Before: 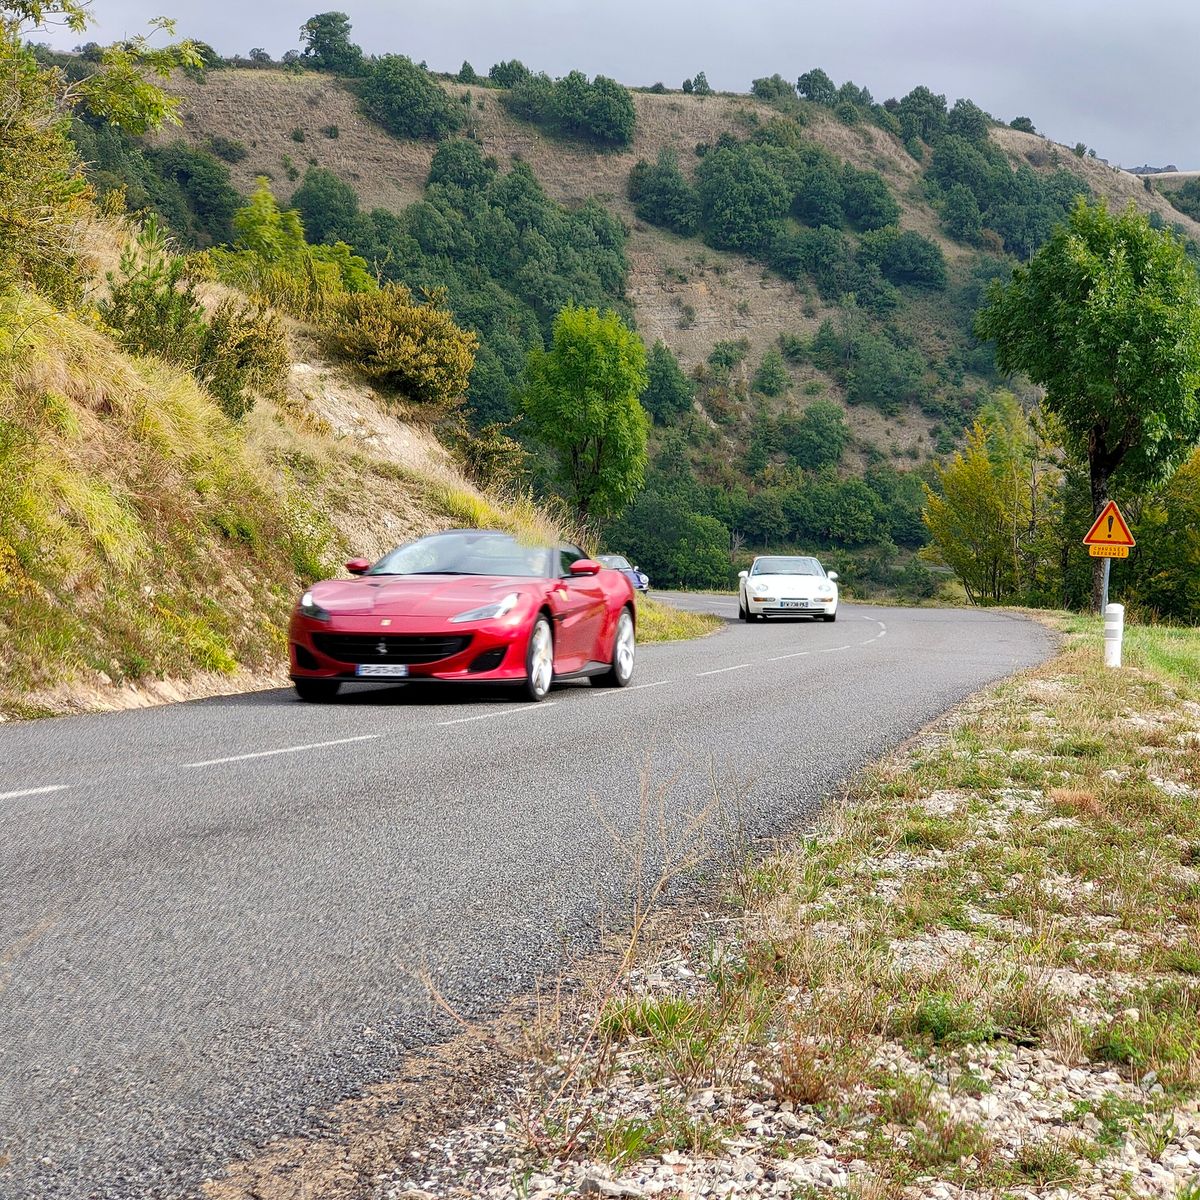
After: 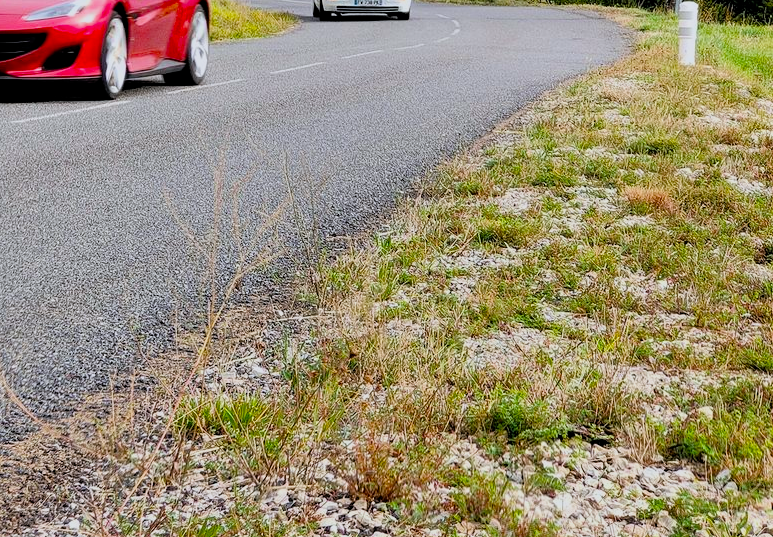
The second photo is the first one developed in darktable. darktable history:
crop and rotate: left 35.509%, top 50.238%, bottom 4.934%
shadows and highlights: white point adjustment 0.05, highlights color adjustment 55.9%, soften with gaussian
filmic rgb: black relative exposure -7.75 EV, white relative exposure 4.4 EV, threshold 3 EV, target black luminance 0%, hardness 3.76, latitude 50.51%, contrast 1.074, highlights saturation mix 10%, shadows ↔ highlights balance -0.22%, color science v4 (2020), enable highlight reconstruction true
white balance: red 0.983, blue 1.036
